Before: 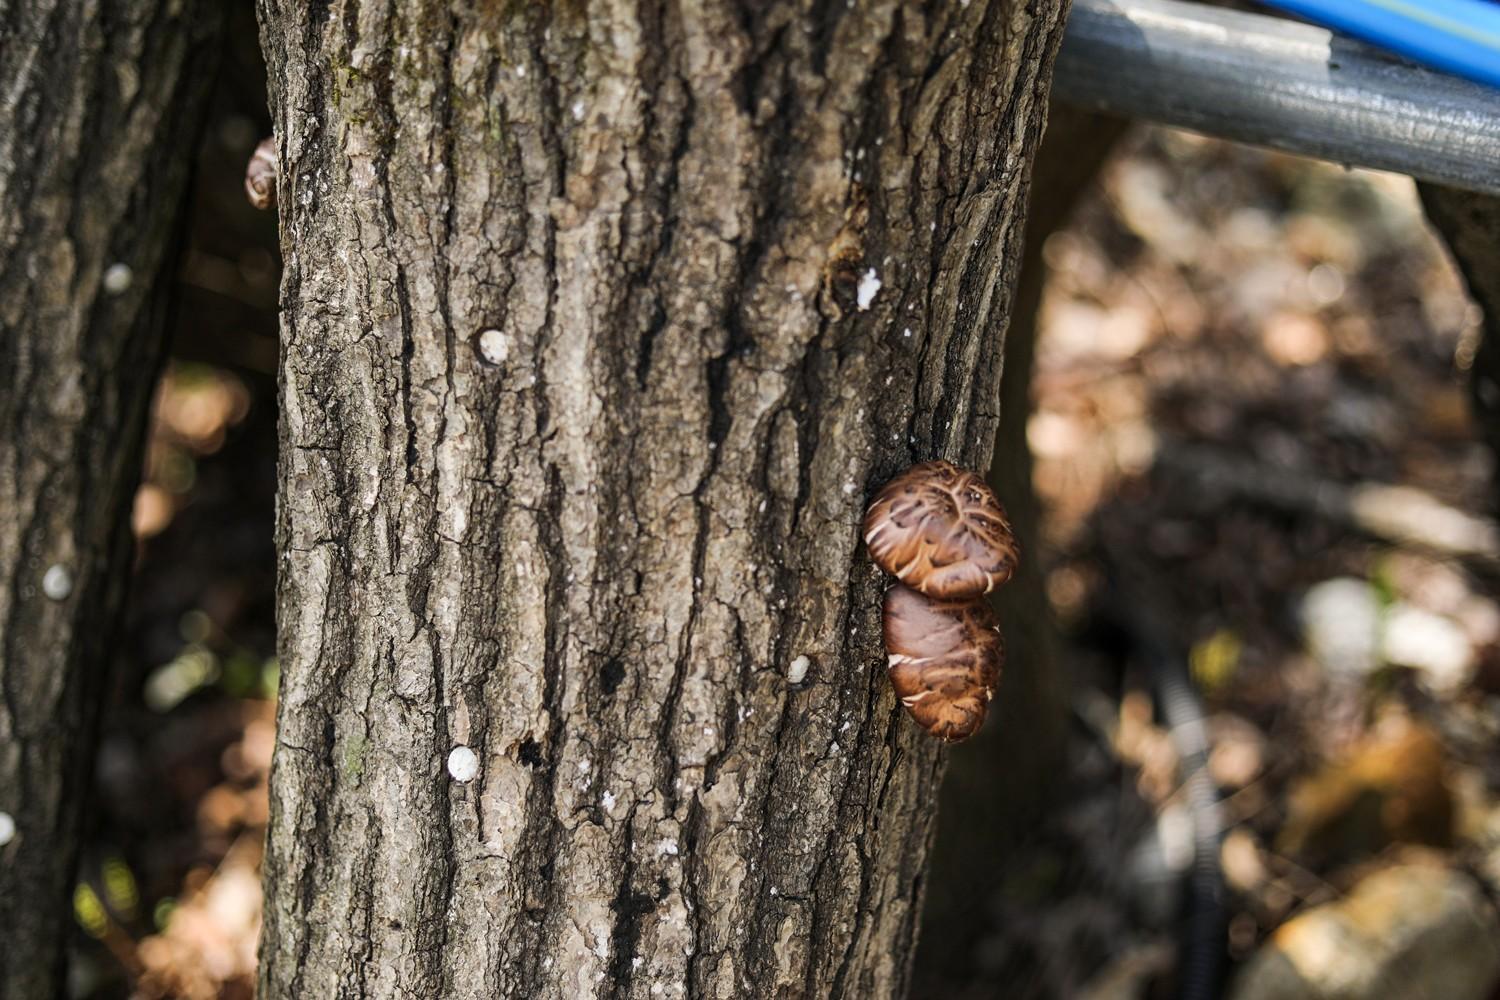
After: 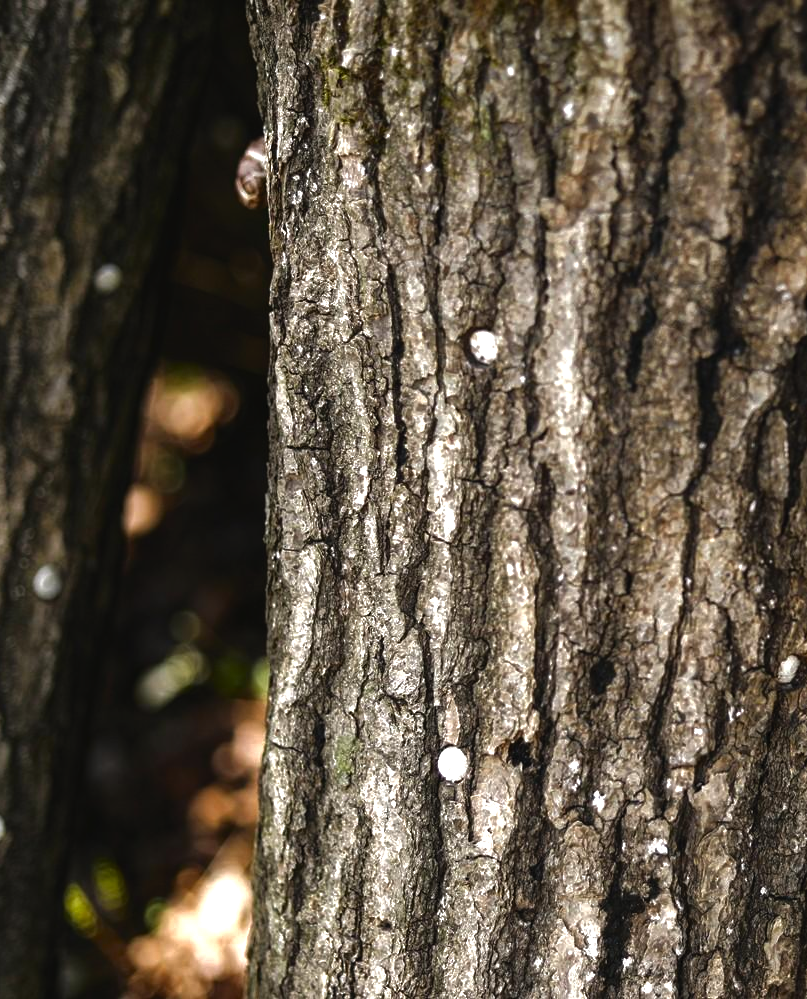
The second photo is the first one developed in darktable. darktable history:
tone curve: curves: ch0 [(0, 0) (0.003, 0.029) (0.011, 0.034) (0.025, 0.044) (0.044, 0.057) (0.069, 0.07) (0.1, 0.084) (0.136, 0.104) (0.177, 0.127) (0.224, 0.156) (0.277, 0.192) (0.335, 0.236) (0.399, 0.284) (0.468, 0.339) (0.543, 0.393) (0.623, 0.454) (0.709, 0.541) (0.801, 0.65) (0.898, 0.766) (1, 1)], color space Lab, independent channels, preserve colors none
crop: left 0.724%, right 45.457%, bottom 0.08%
tone equalizer: -8 EV -0.728 EV, -7 EV -0.719 EV, -6 EV -0.603 EV, -5 EV -0.402 EV, -3 EV 0.384 EV, -2 EV 0.6 EV, -1 EV 0.694 EV, +0 EV 0.74 EV
